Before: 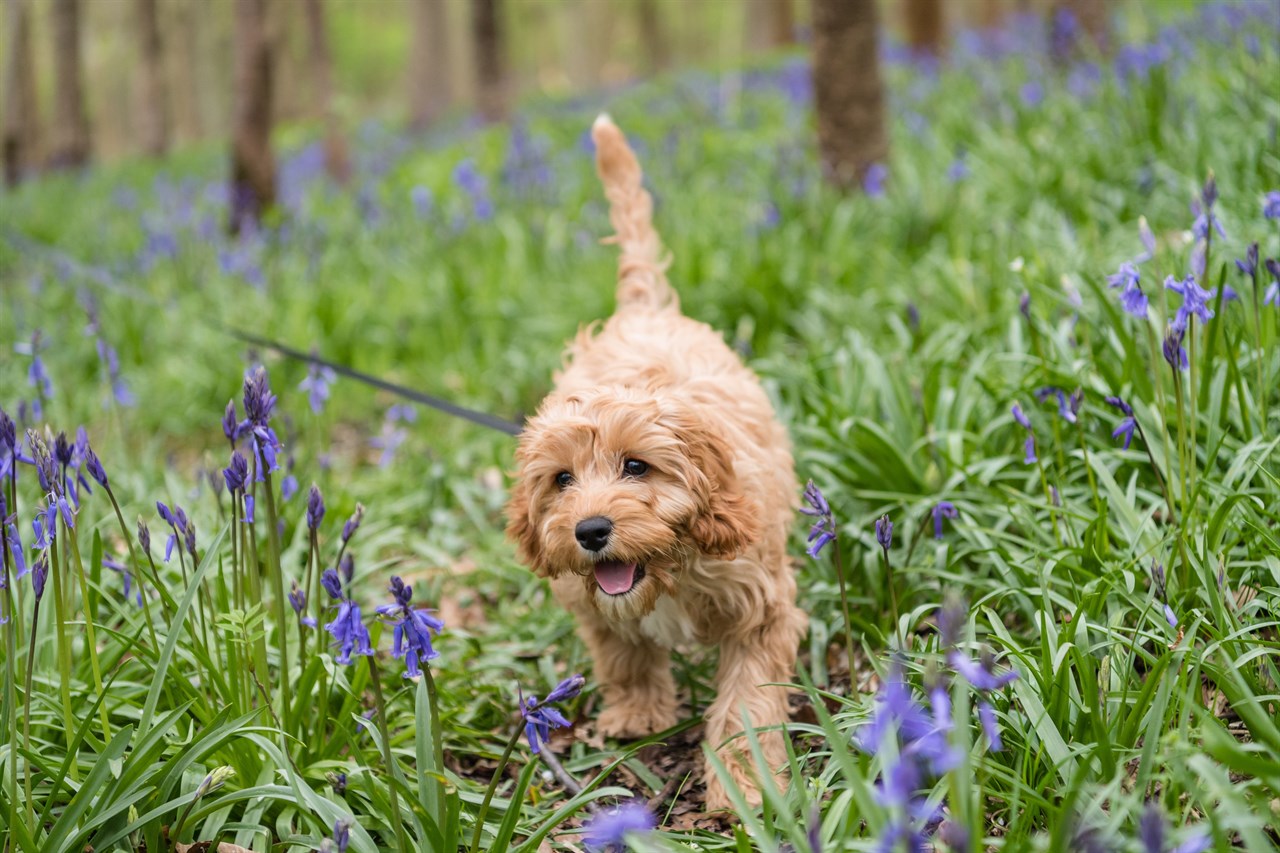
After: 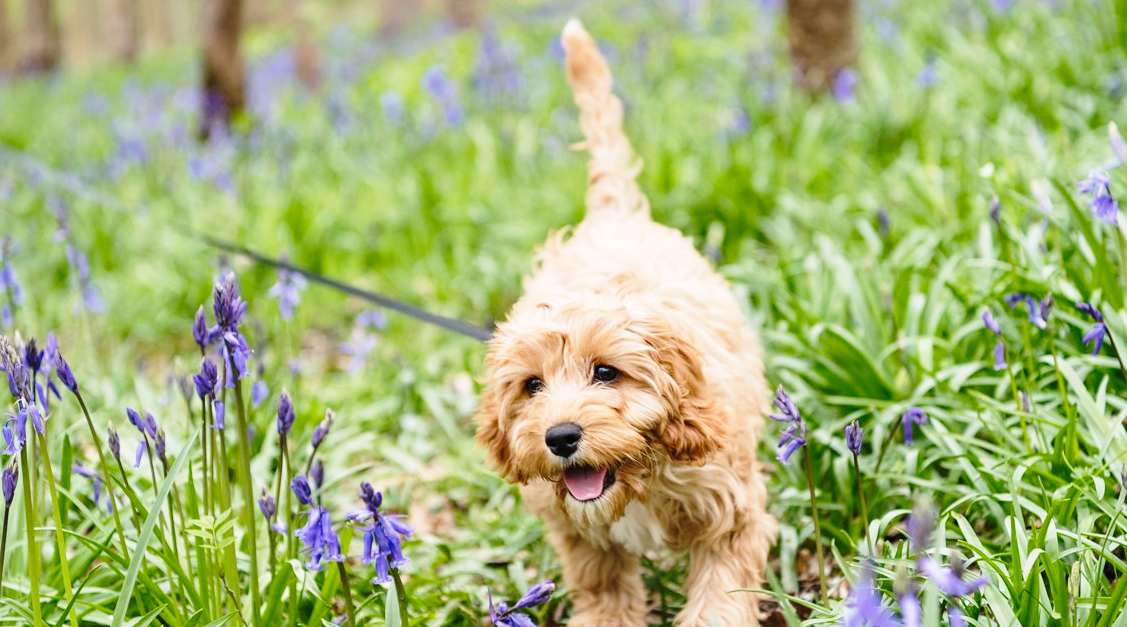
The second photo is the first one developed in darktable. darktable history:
crop and rotate: left 2.416%, top 11.08%, right 9.486%, bottom 15.324%
base curve: curves: ch0 [(0, 0) (0.028, 0.03) (0.121, 0.232) (0.46, 0.748) (0.859, 0.968) (1, 1)], preserve colors none
shadows and highlights: shadows 36.37, highlights -27.87, highlights color adjustment 40.46%, soften with gaussian
